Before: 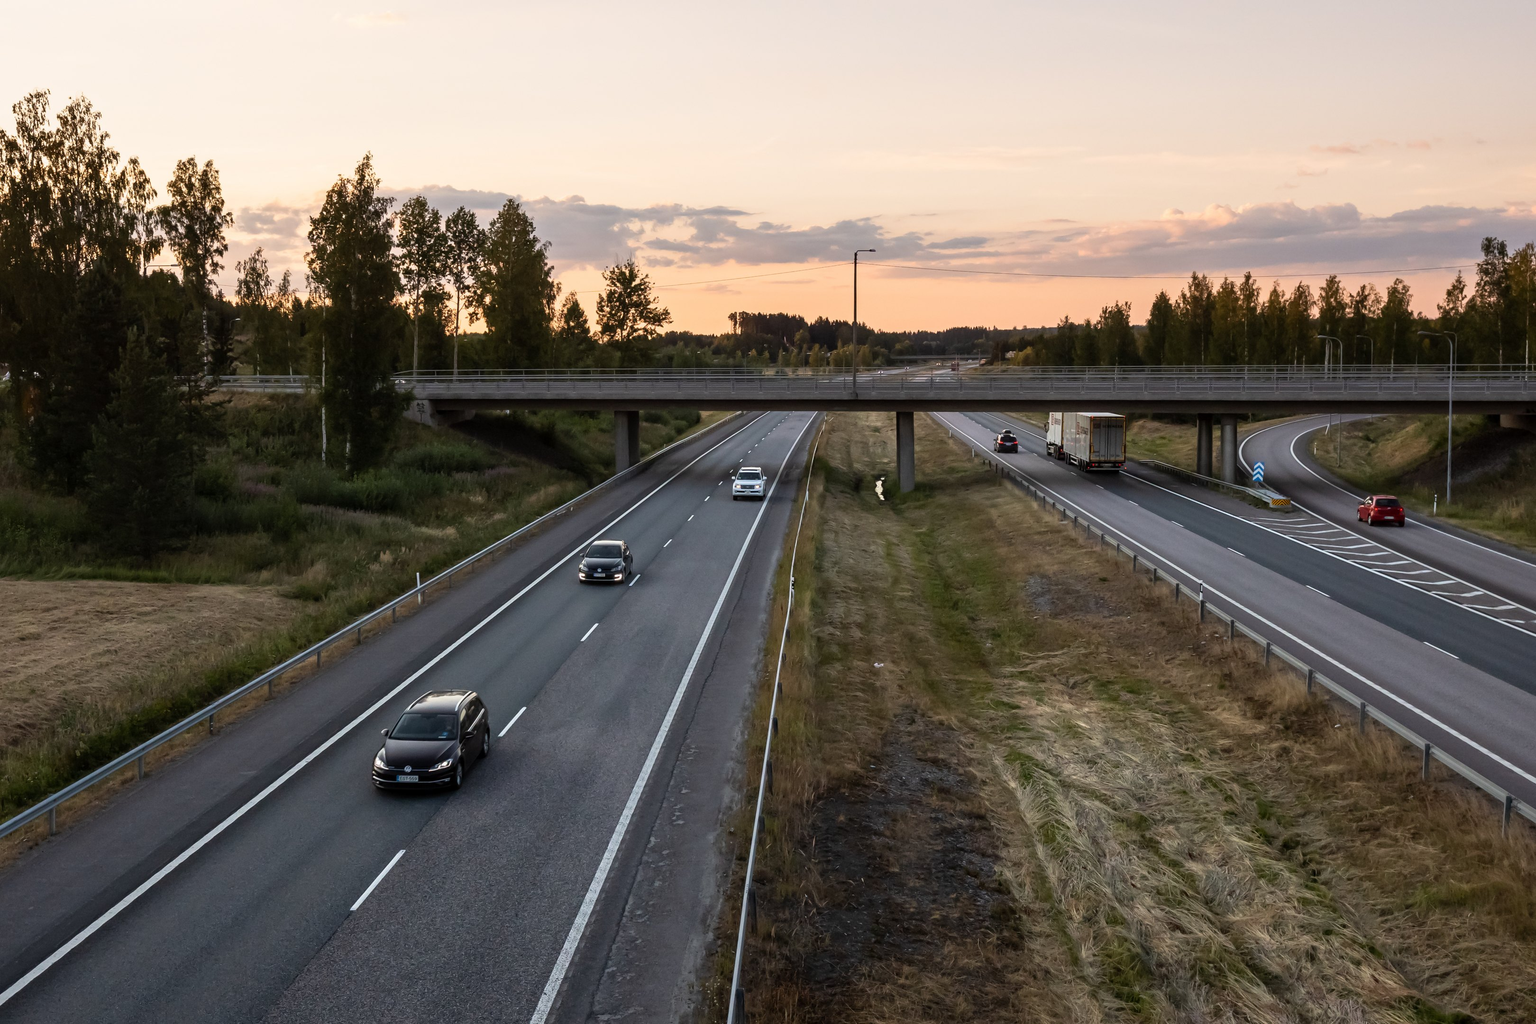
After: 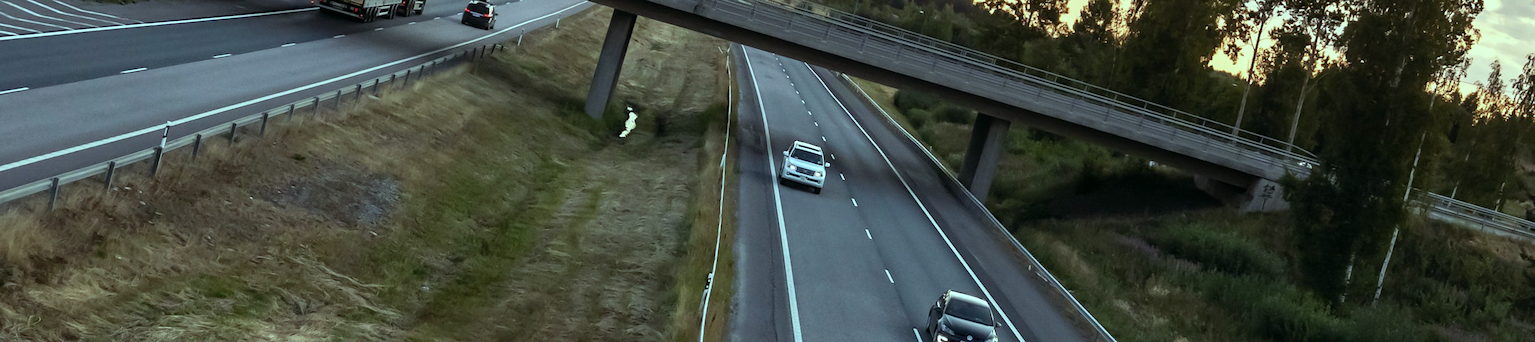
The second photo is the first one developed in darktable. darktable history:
crop and rotate: angle 16.12°, top 30.835%, bottom 35.653%
color balance: mode lift, gamma, gain (sRGB), lift [0.997, 0.979, 1.021, 1.011], gamma [1, 1.084, 0.916, 0.998], gain [1, 0.87, 1.13, 1.101], contrast 4.55%, contrast fulcrum 38.24%, output saturation 104.09%
